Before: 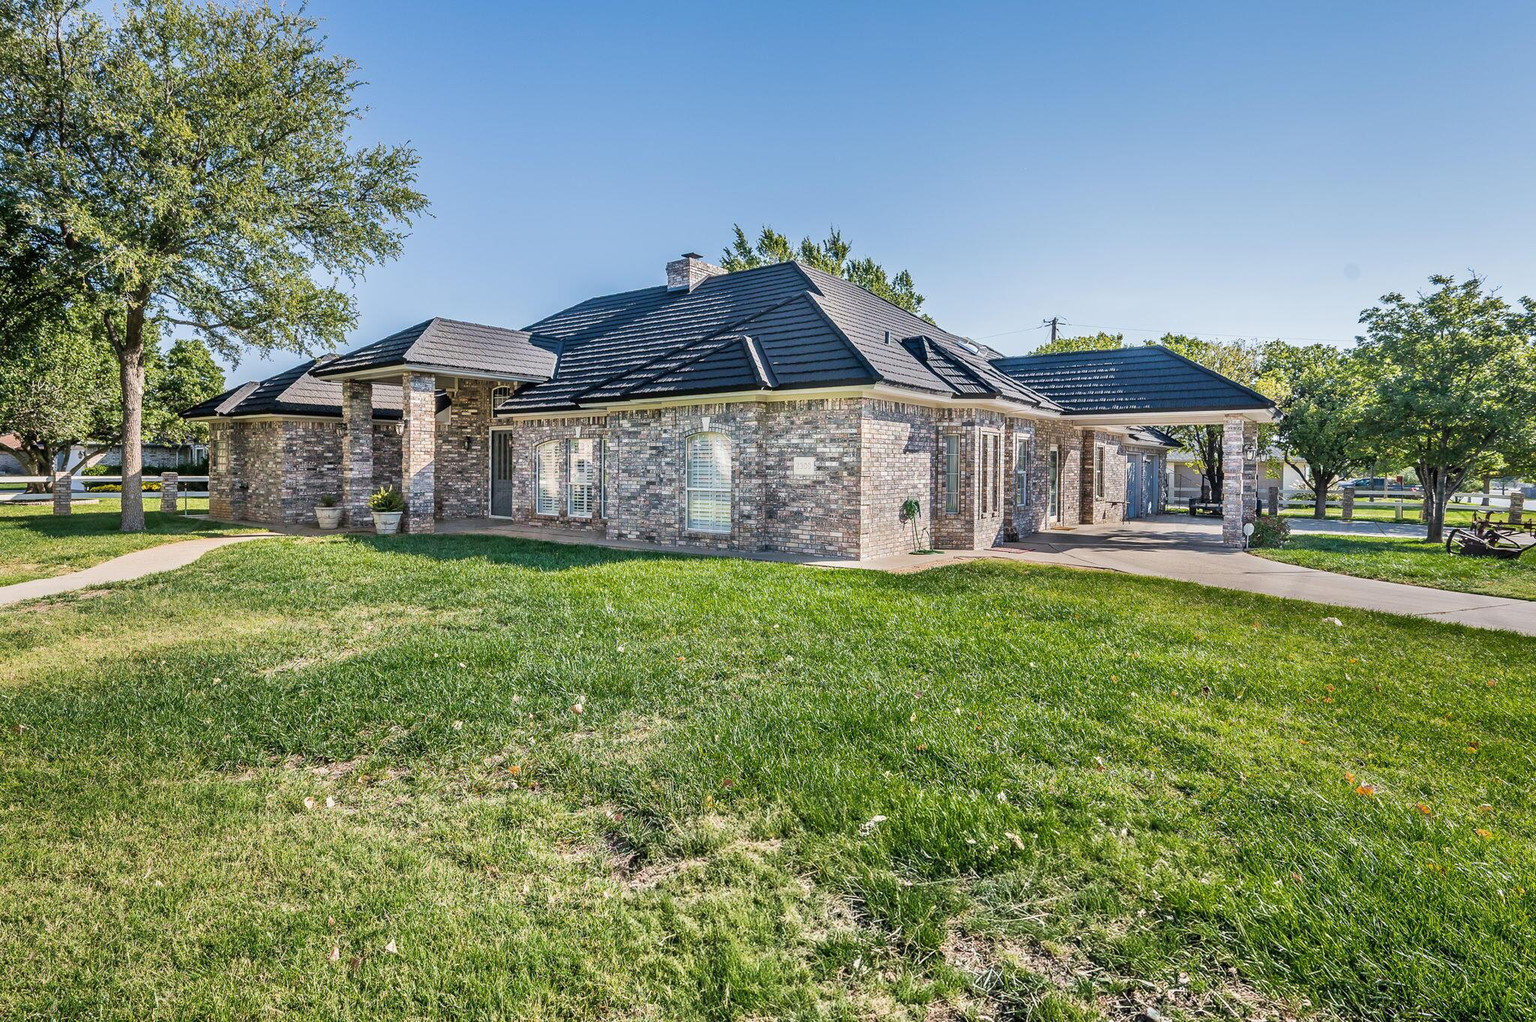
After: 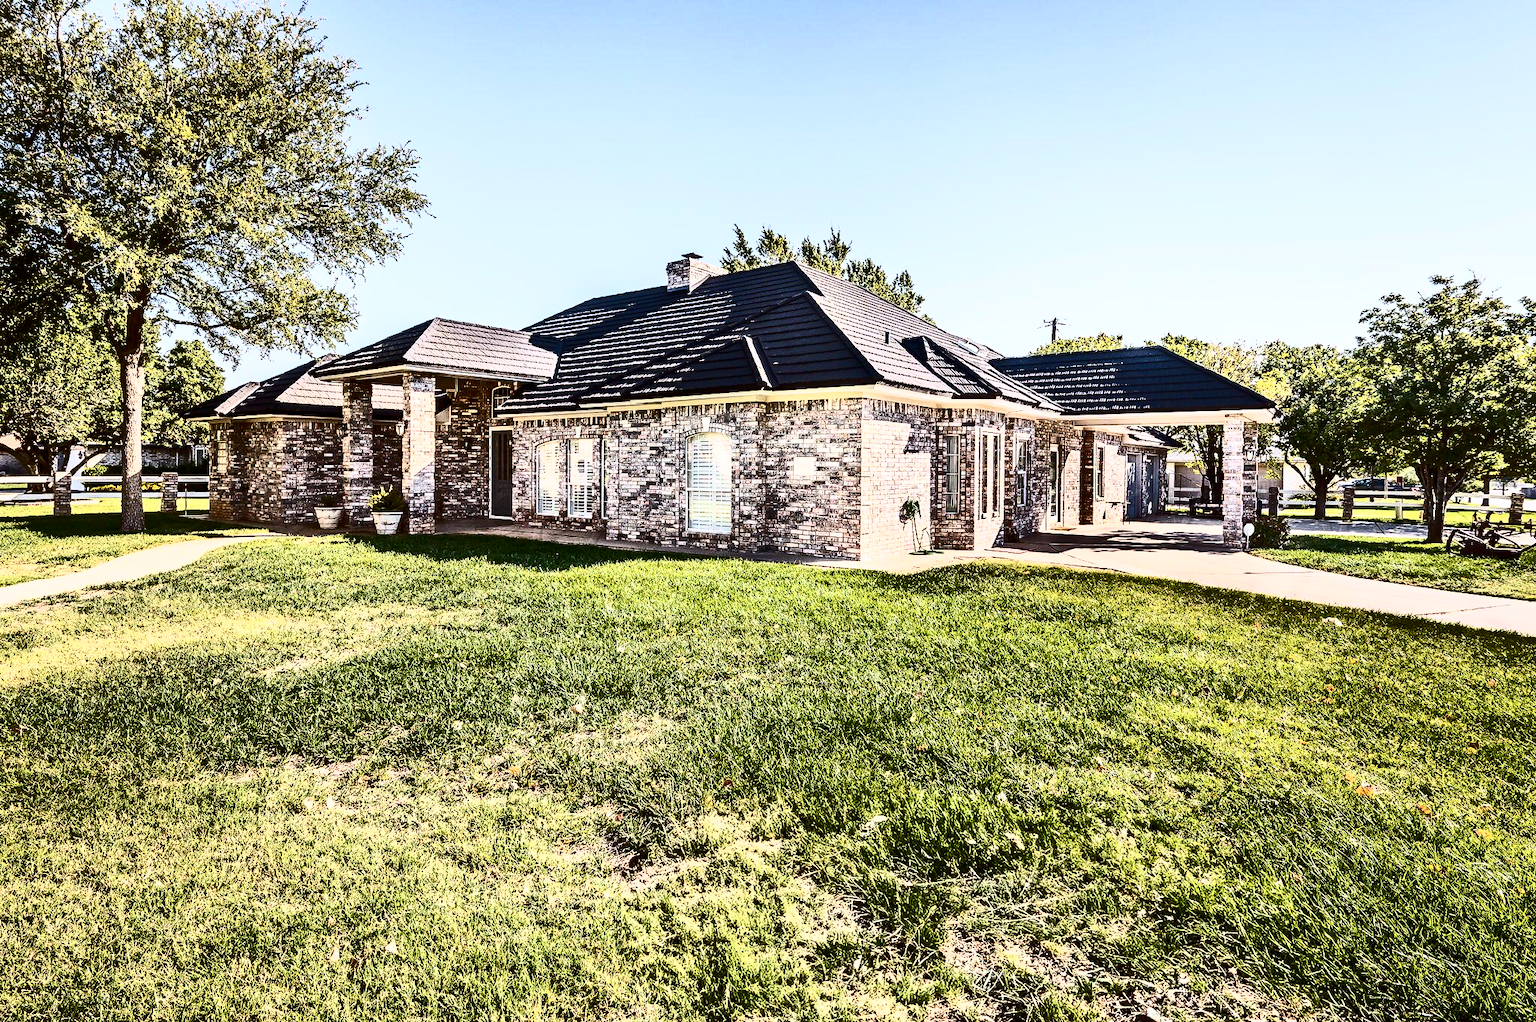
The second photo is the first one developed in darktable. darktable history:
rgb levels: mode RGB, independent channels, levels [[0, 0.5, 1], [0, 0.521, 1], [0, 0.536, 1]]
contrast brightness saturation: contrast 0.93, brightness 0.2
